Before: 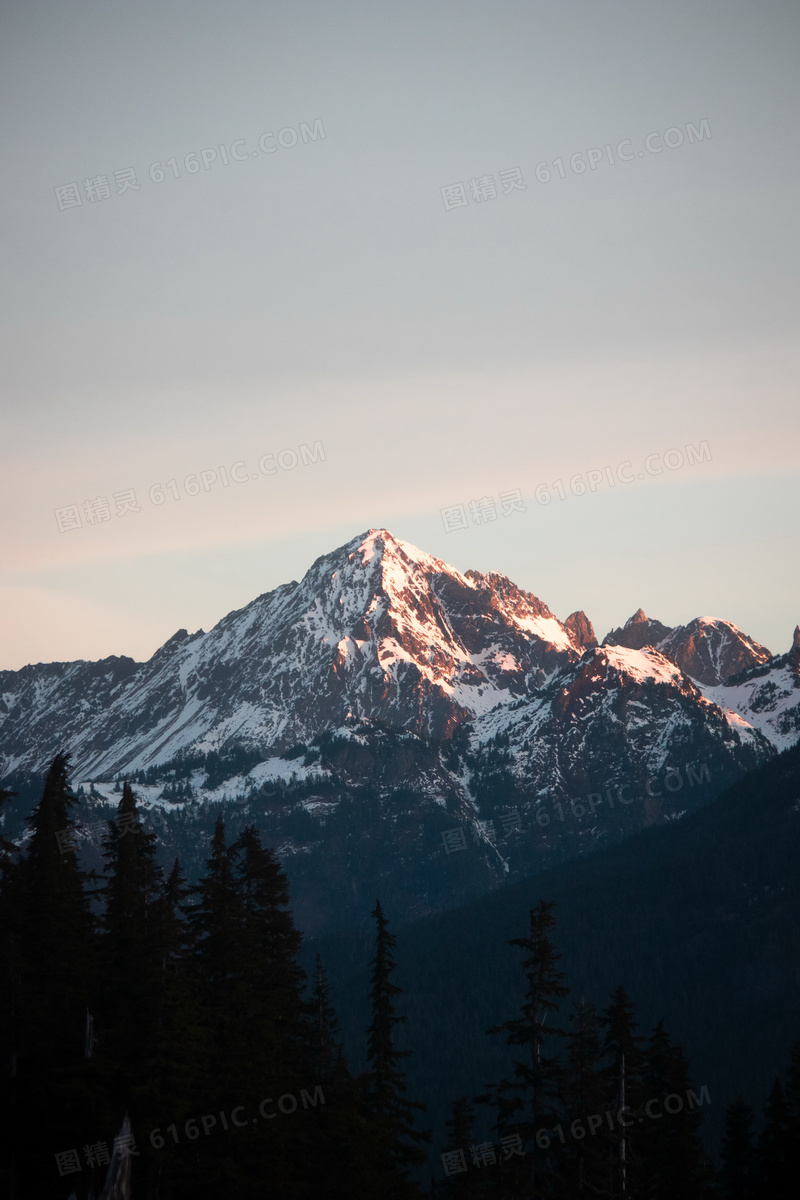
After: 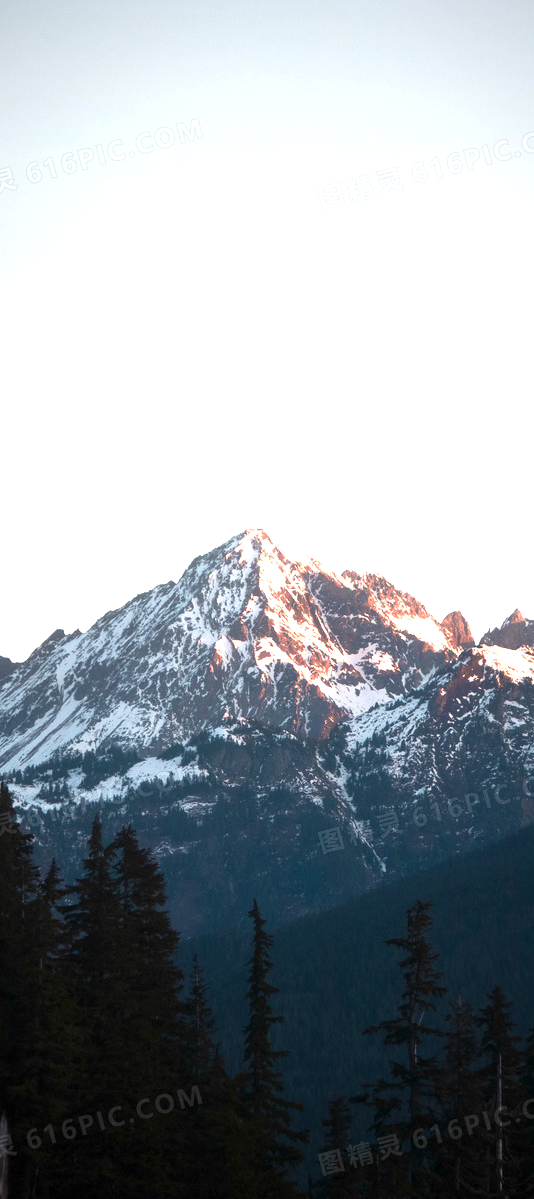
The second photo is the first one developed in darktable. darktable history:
exposure: exposure 1.15 EV, compensate exposure bias true, compensate highlight preservation false
crop and rotate: left 15.499%, right 17.717%
